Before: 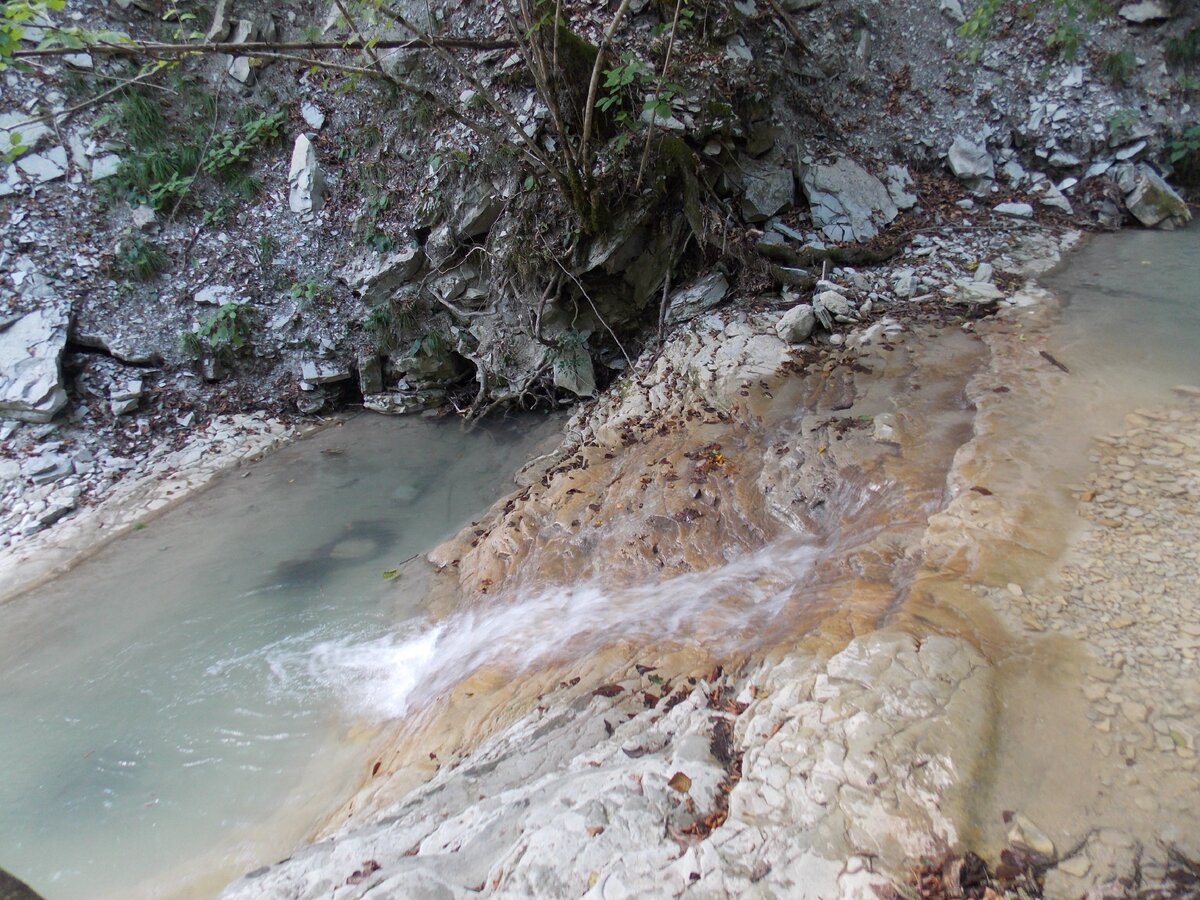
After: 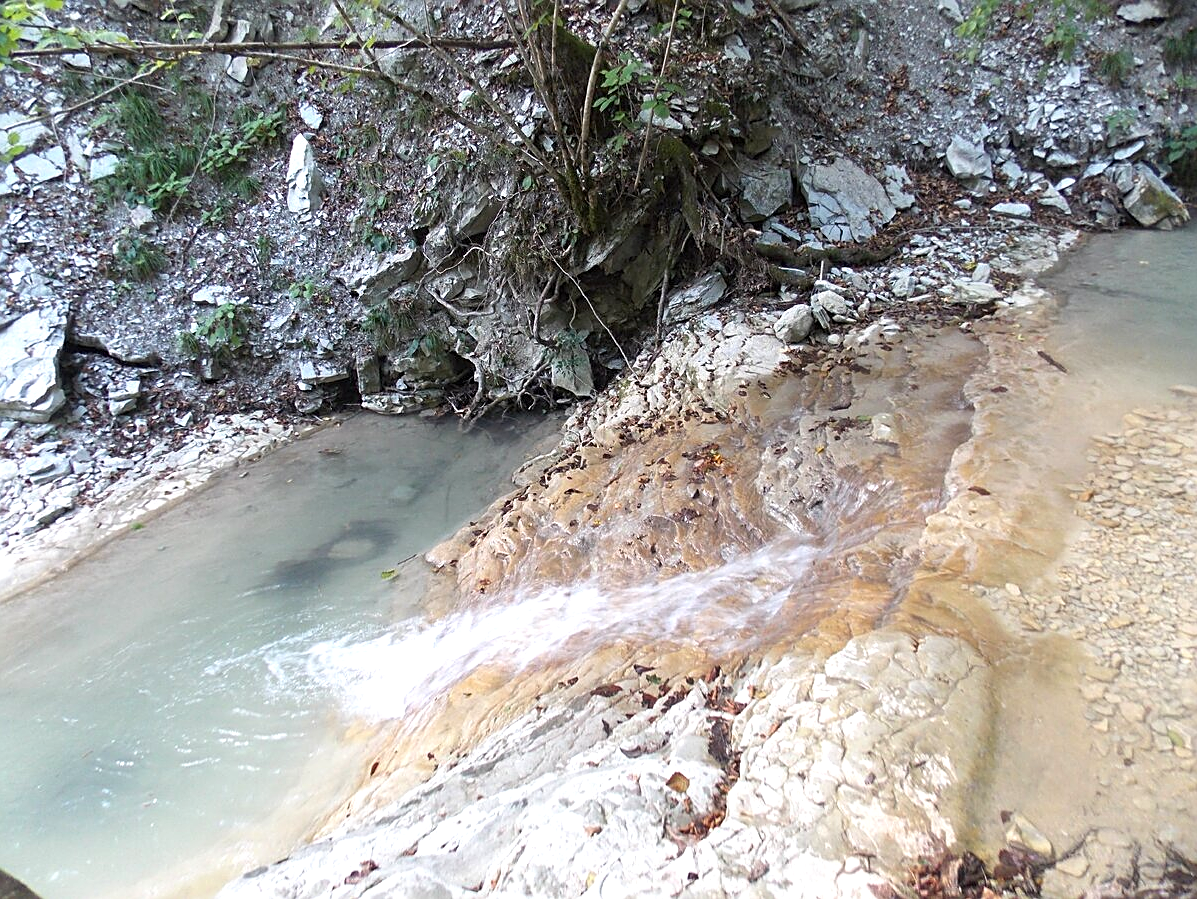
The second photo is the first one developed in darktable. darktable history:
crop: left 0.179%
exposure: black level correction 0, exposure 0.695 EV, compensate highlight preservation false
sharpen: amount 0.594
